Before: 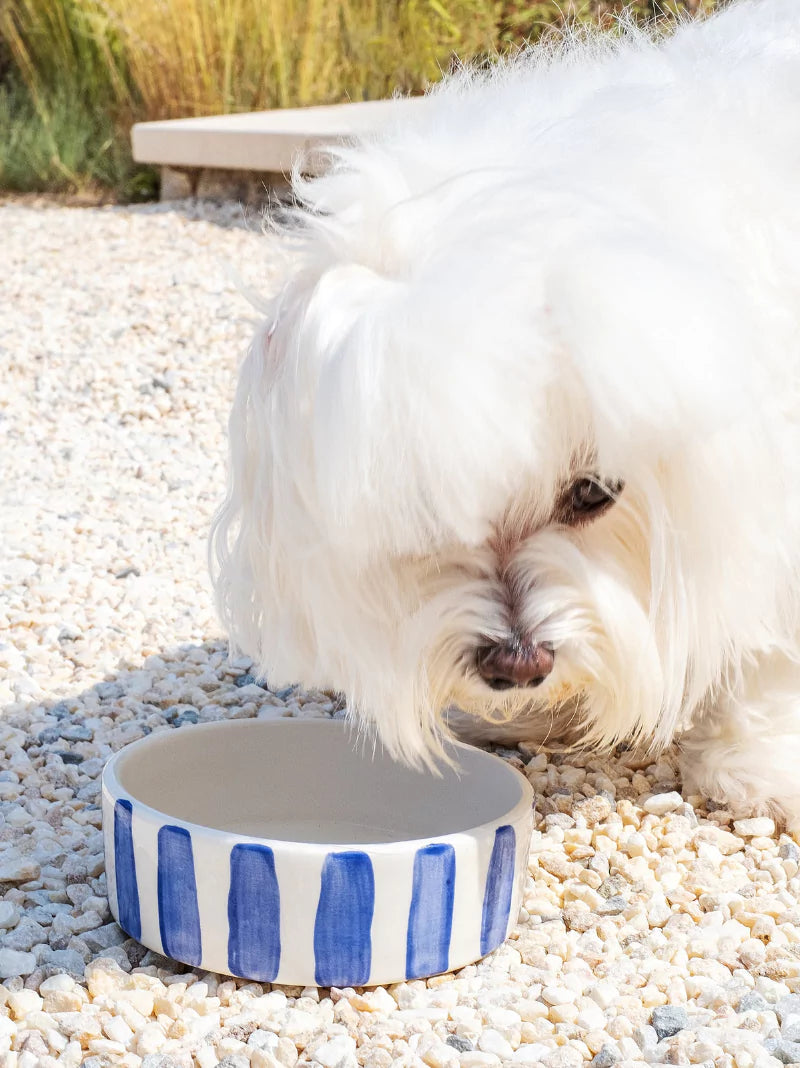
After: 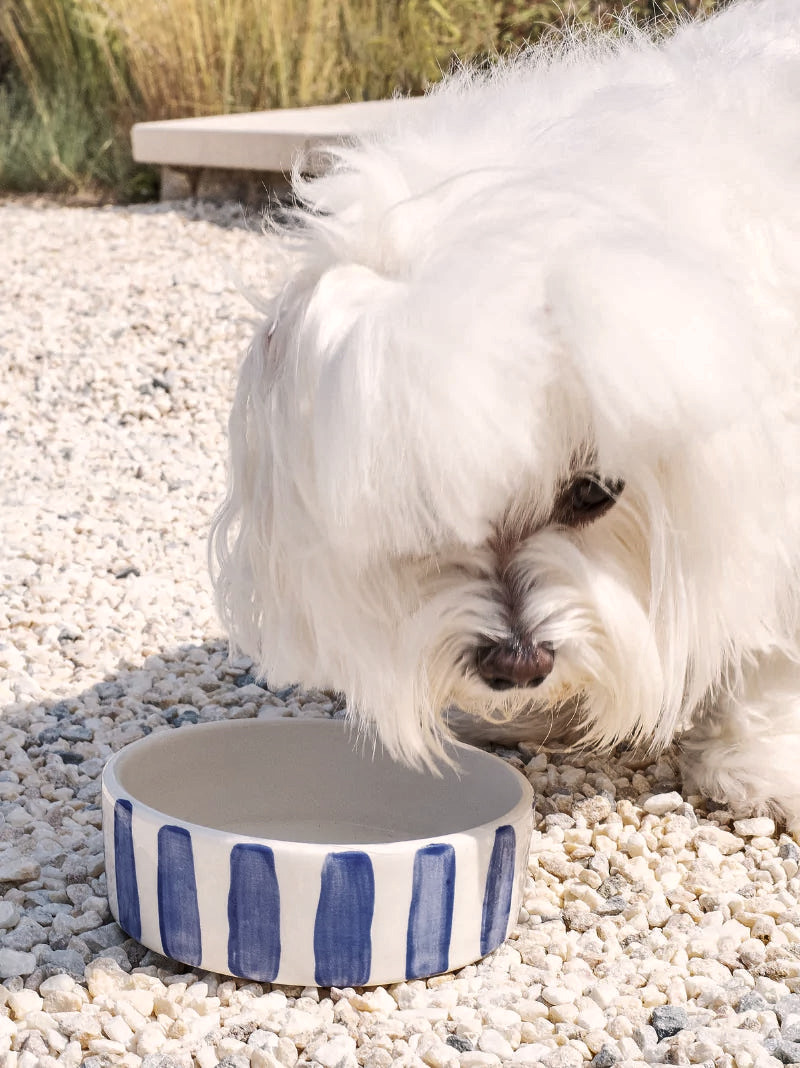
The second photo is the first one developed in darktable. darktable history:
color correction: highlights a* 5.5, highlights b* 5.27, saturation 0.644
shadows and highlights: shadows 25.92, highlights -48.13, soften with gaussian
